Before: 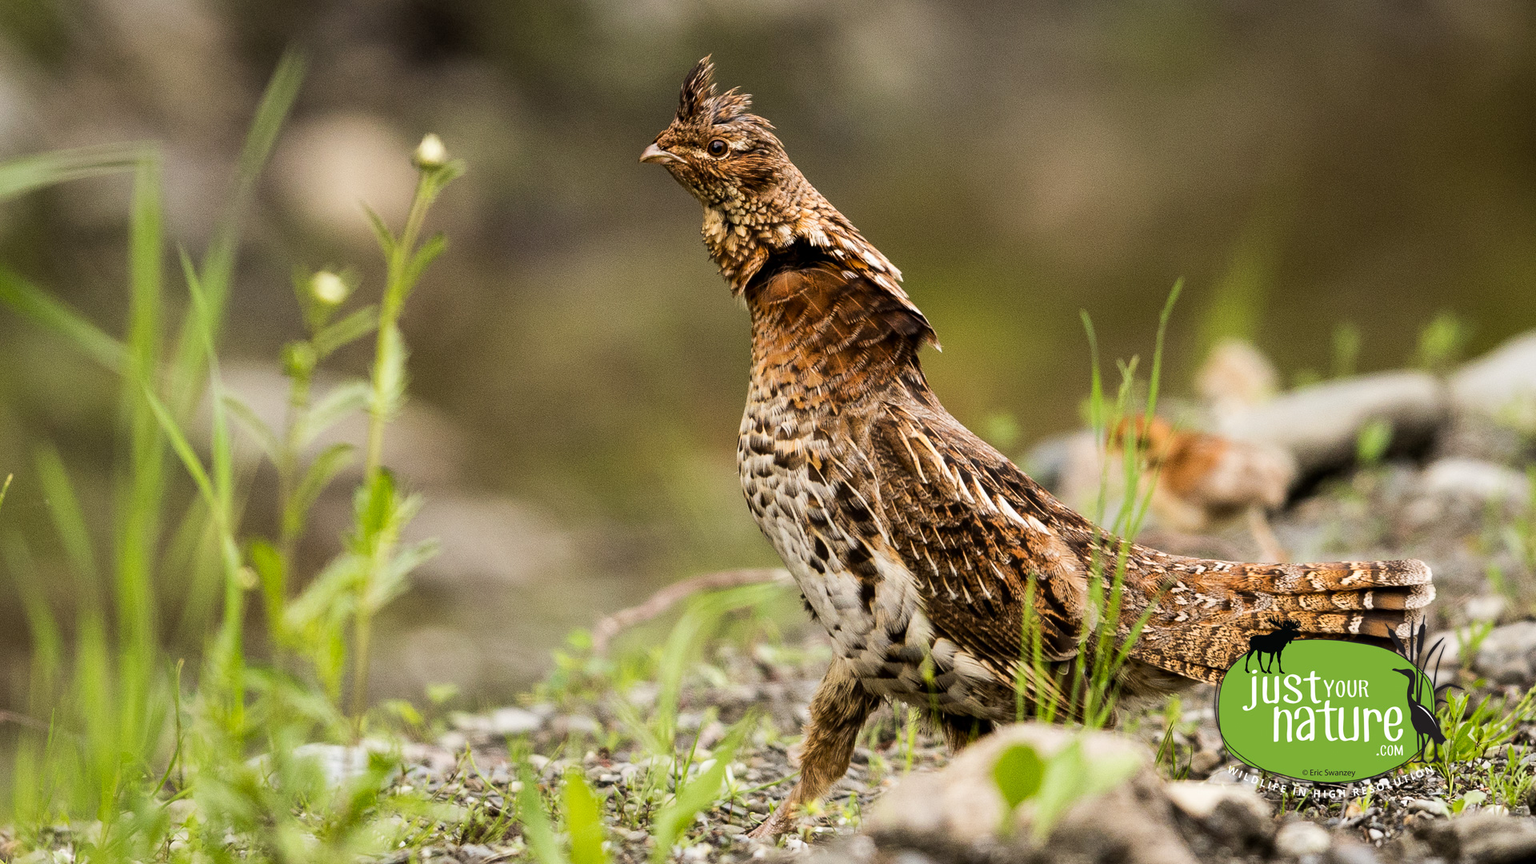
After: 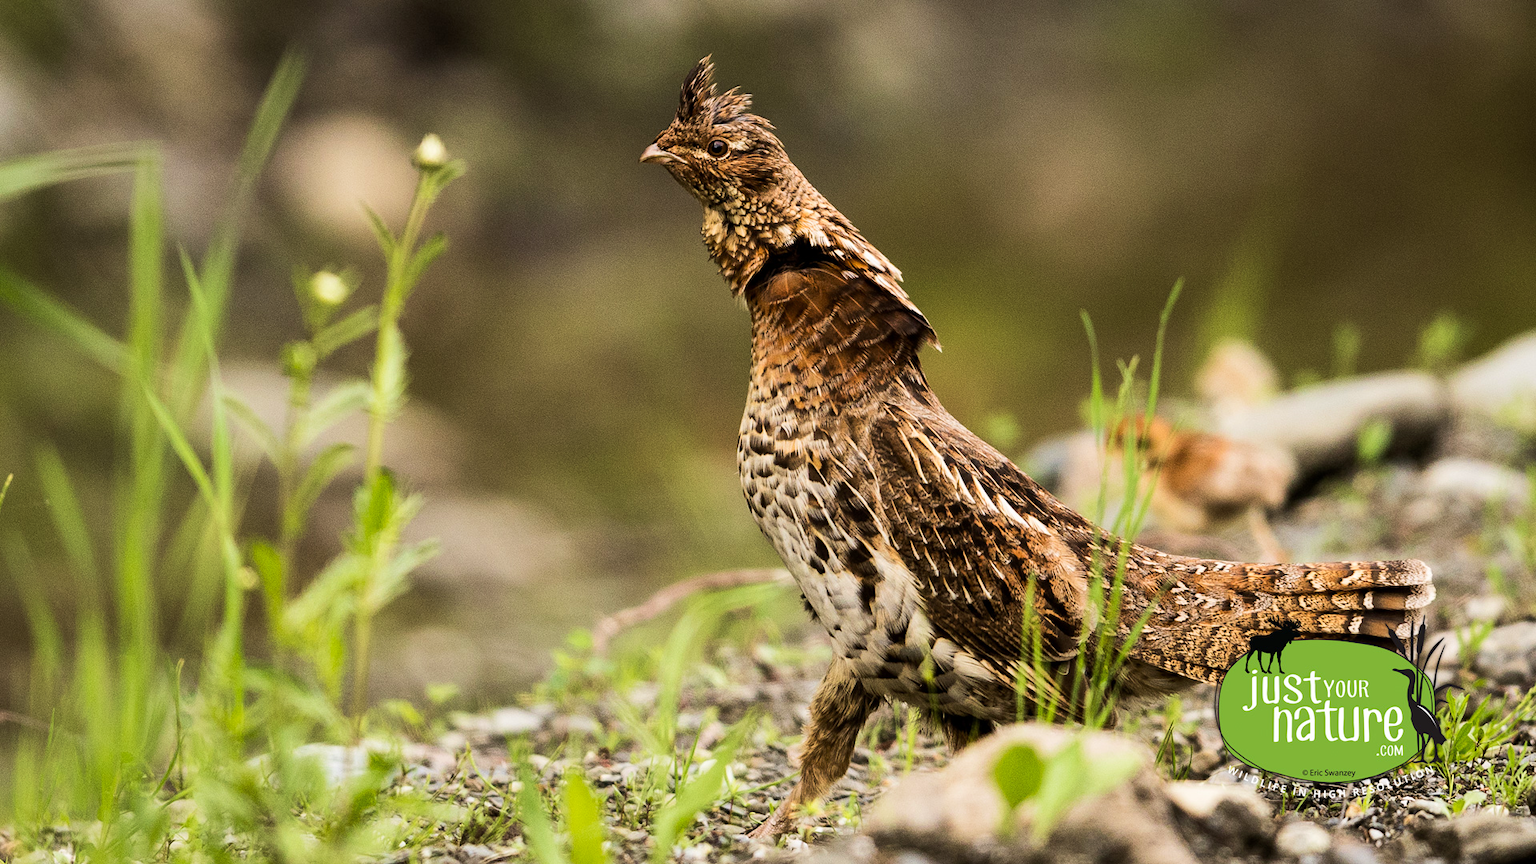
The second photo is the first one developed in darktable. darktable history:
velvia: on, module defaults
tone curve: curves: ch0 [(0, 0) (0.339, 0.306) (0.687, 0.706) (1, 1)], color space Lab, linked channels, preserve colors none
